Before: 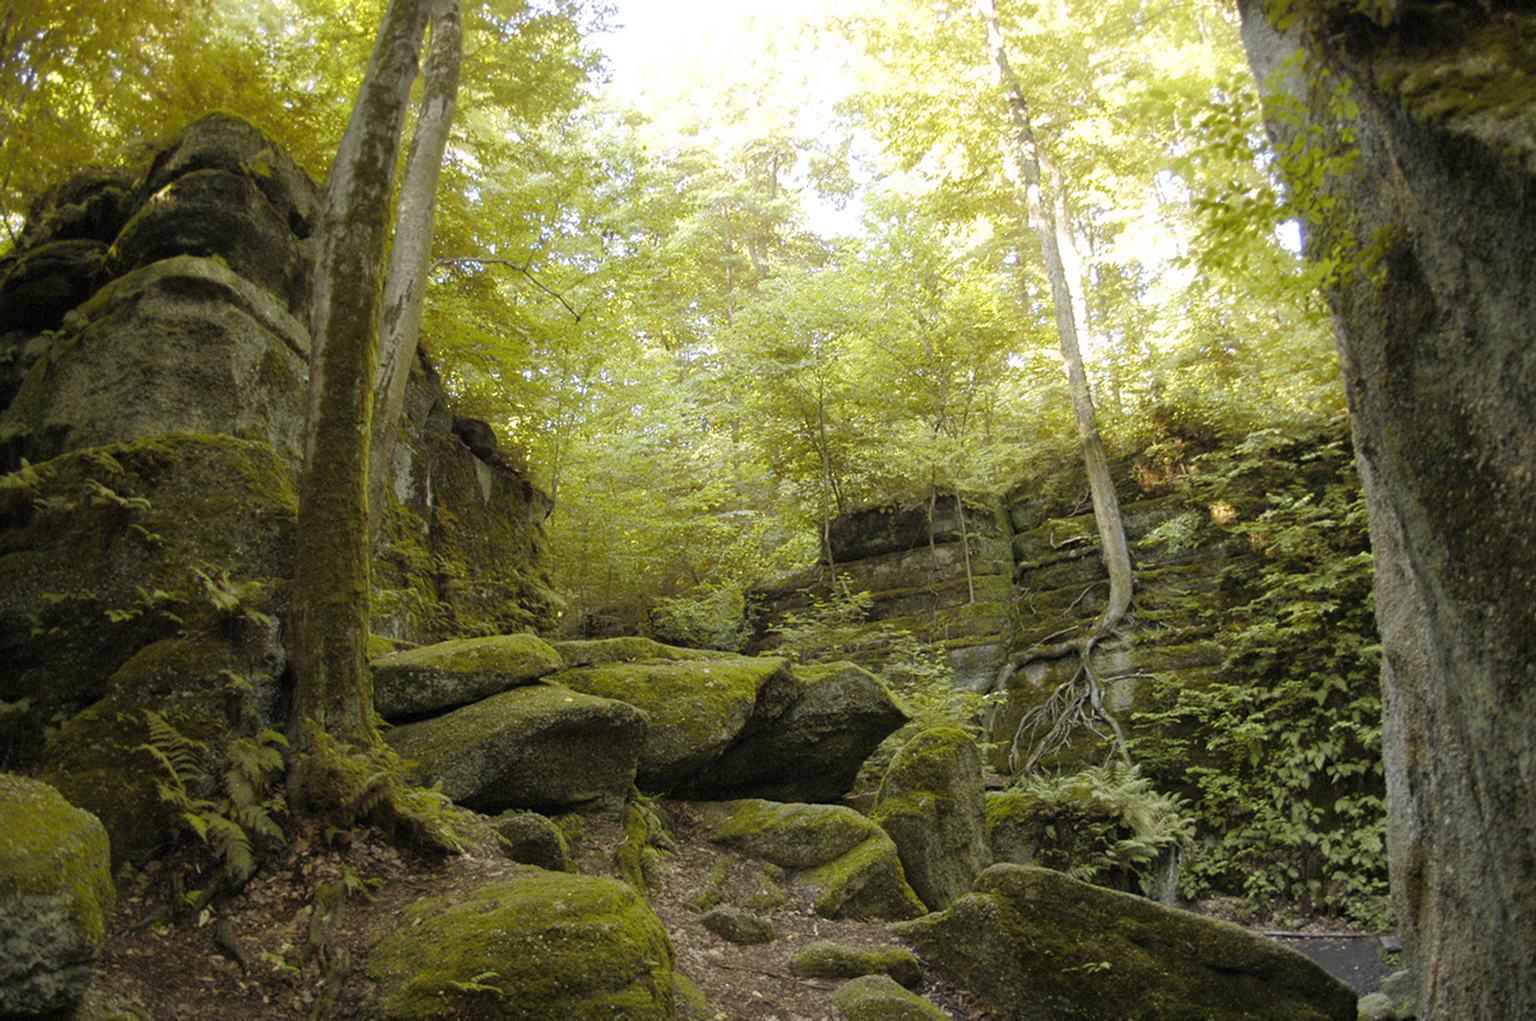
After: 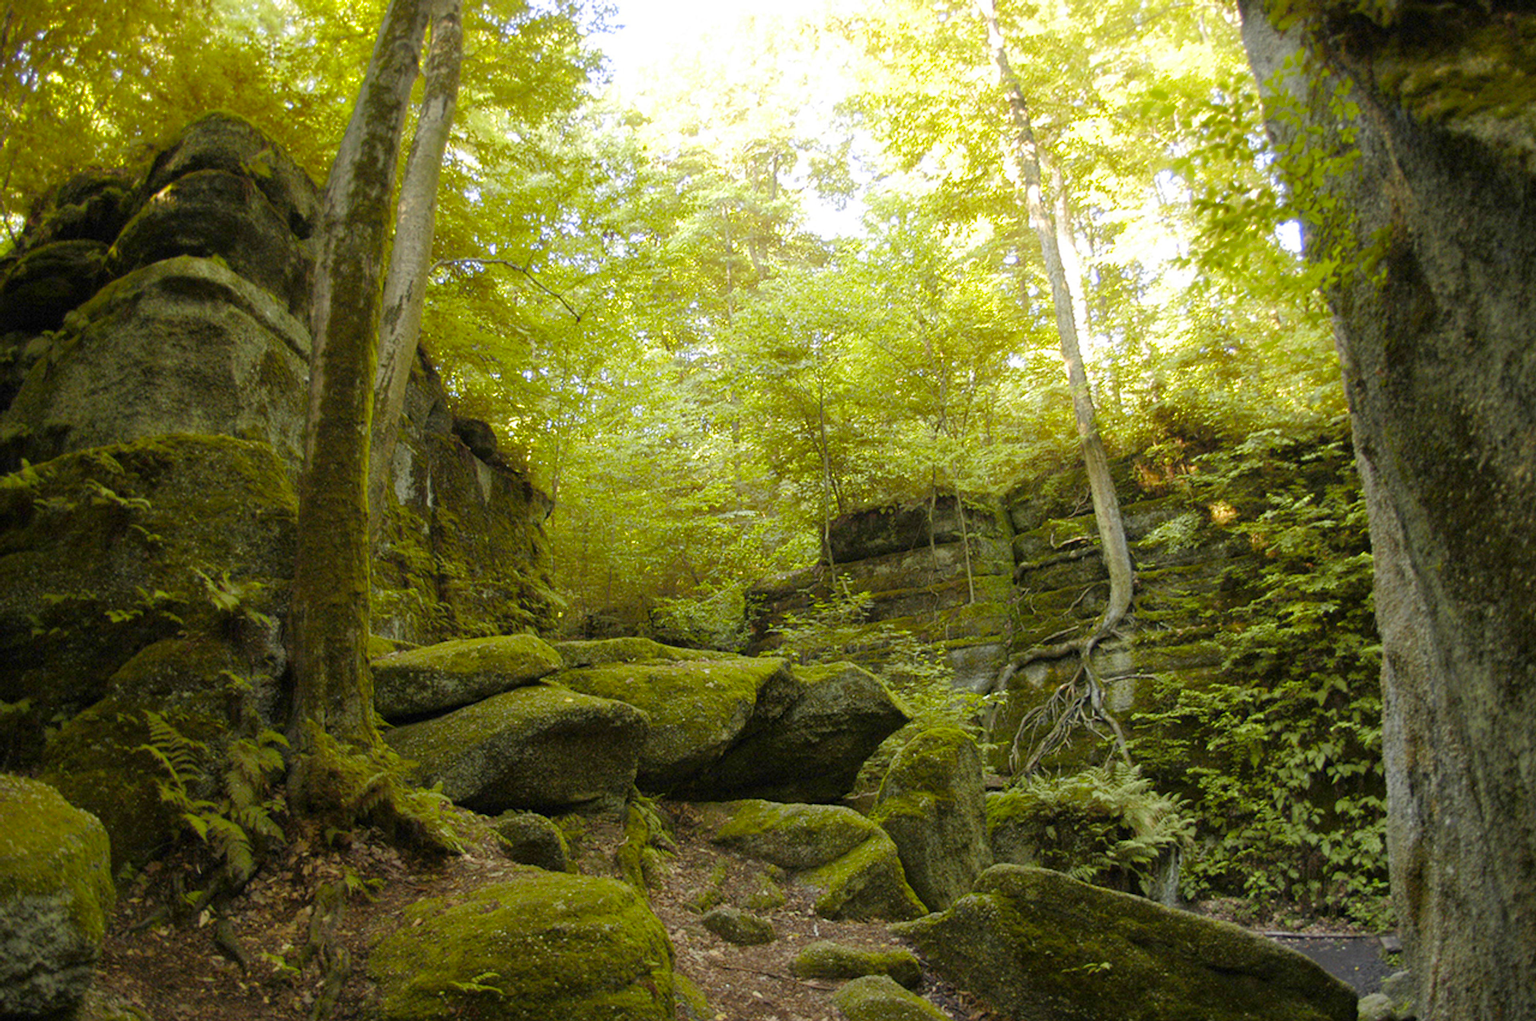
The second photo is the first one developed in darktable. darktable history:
color correction: highlights b* 0.054, saturation 1.35
